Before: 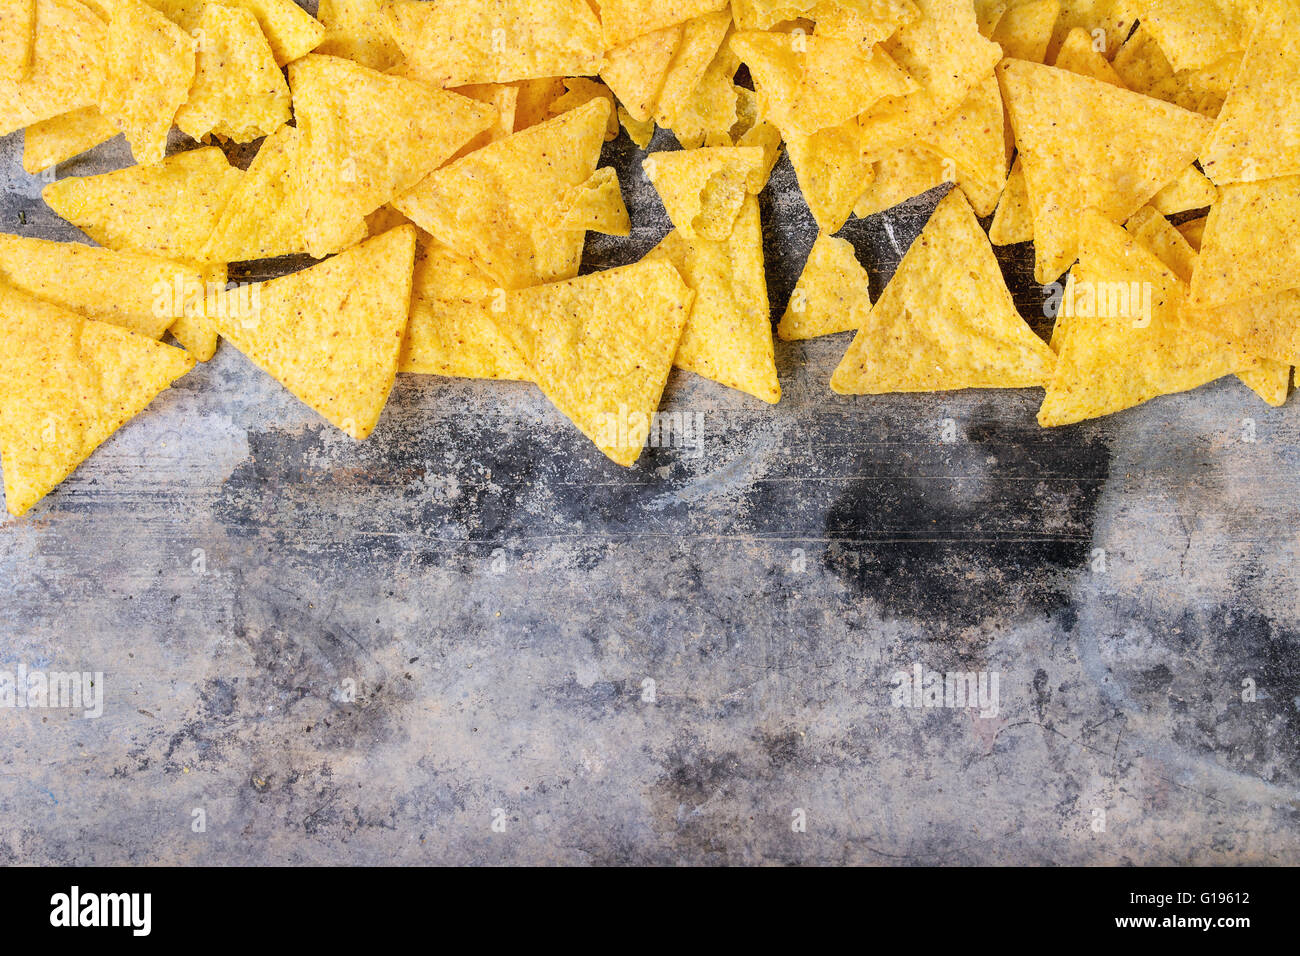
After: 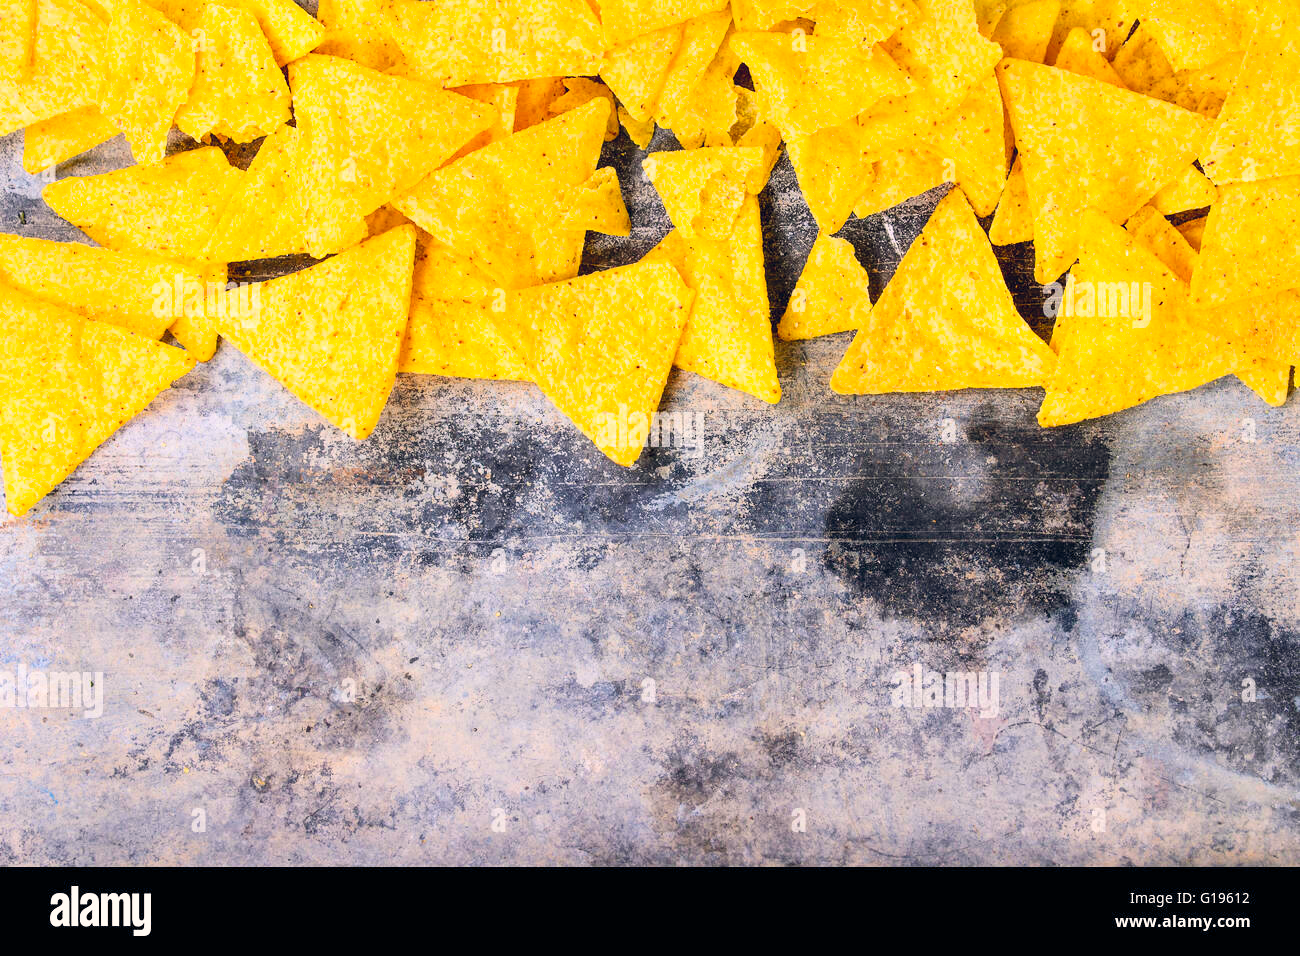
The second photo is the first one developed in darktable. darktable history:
contrast brightness saturation: contrast 0.2, brightness 0.16, saturation 0.22
color balance rgb: shadows lift › hue 87.51°, highlights gain › chroma 1.62%, highlights gain › hue 55.1°, global offset › chroma 0.06%, global offset › hue 253.66°, linear chroma grading › global chroma 0.5%, perceptual saturation grading › global saturation 16.38%
